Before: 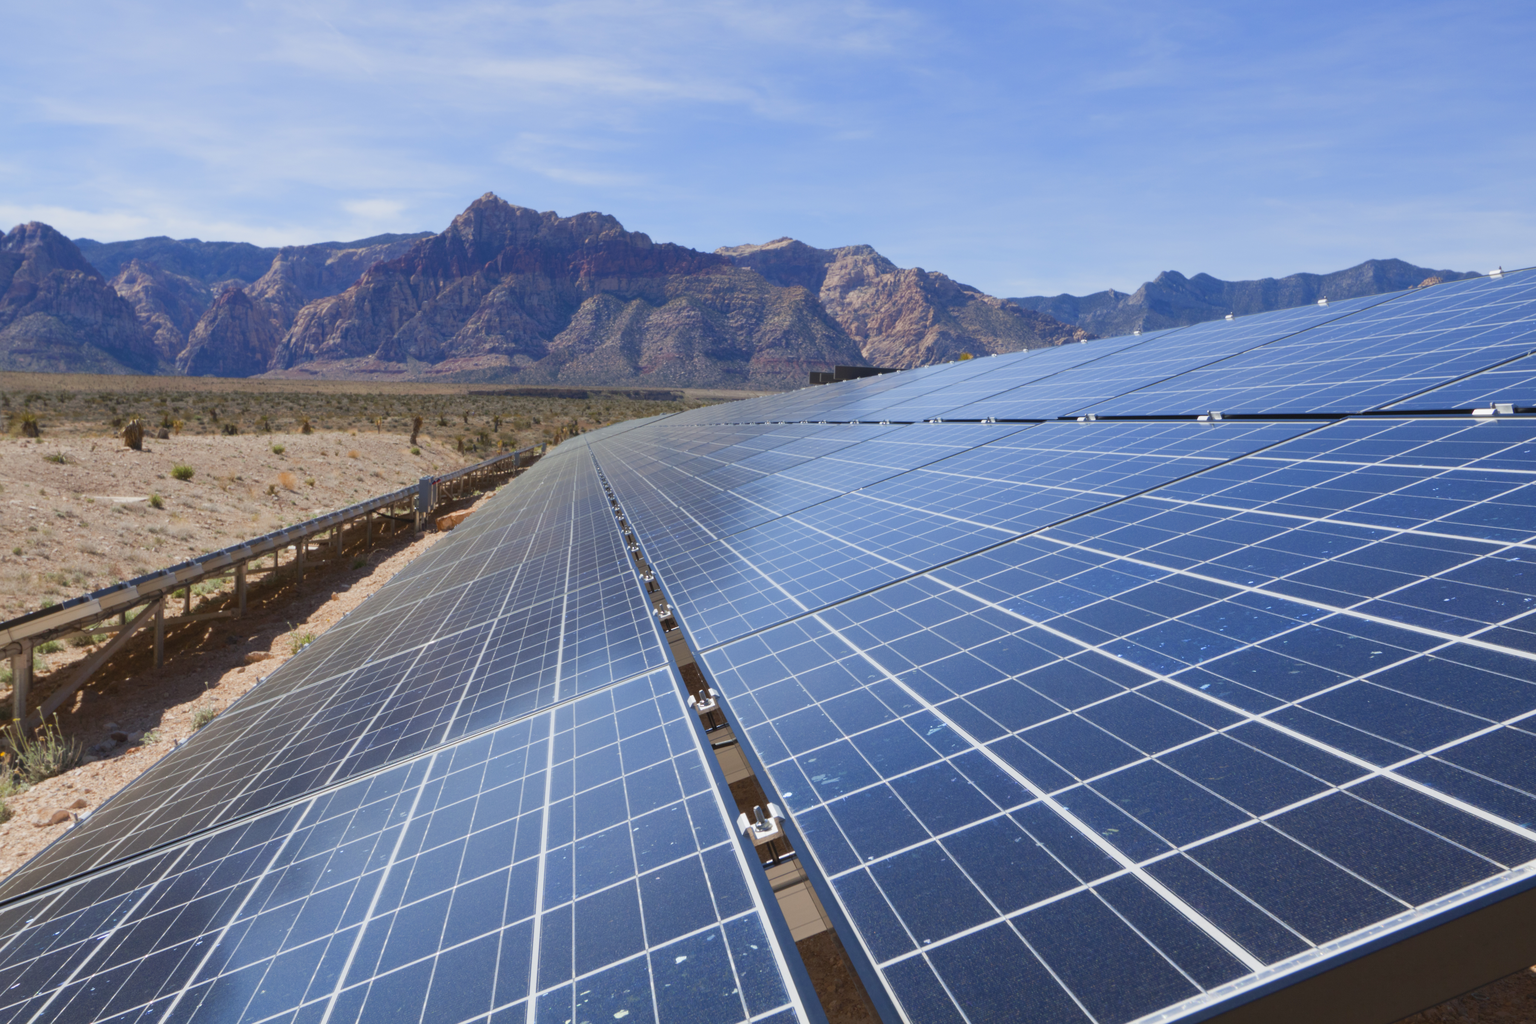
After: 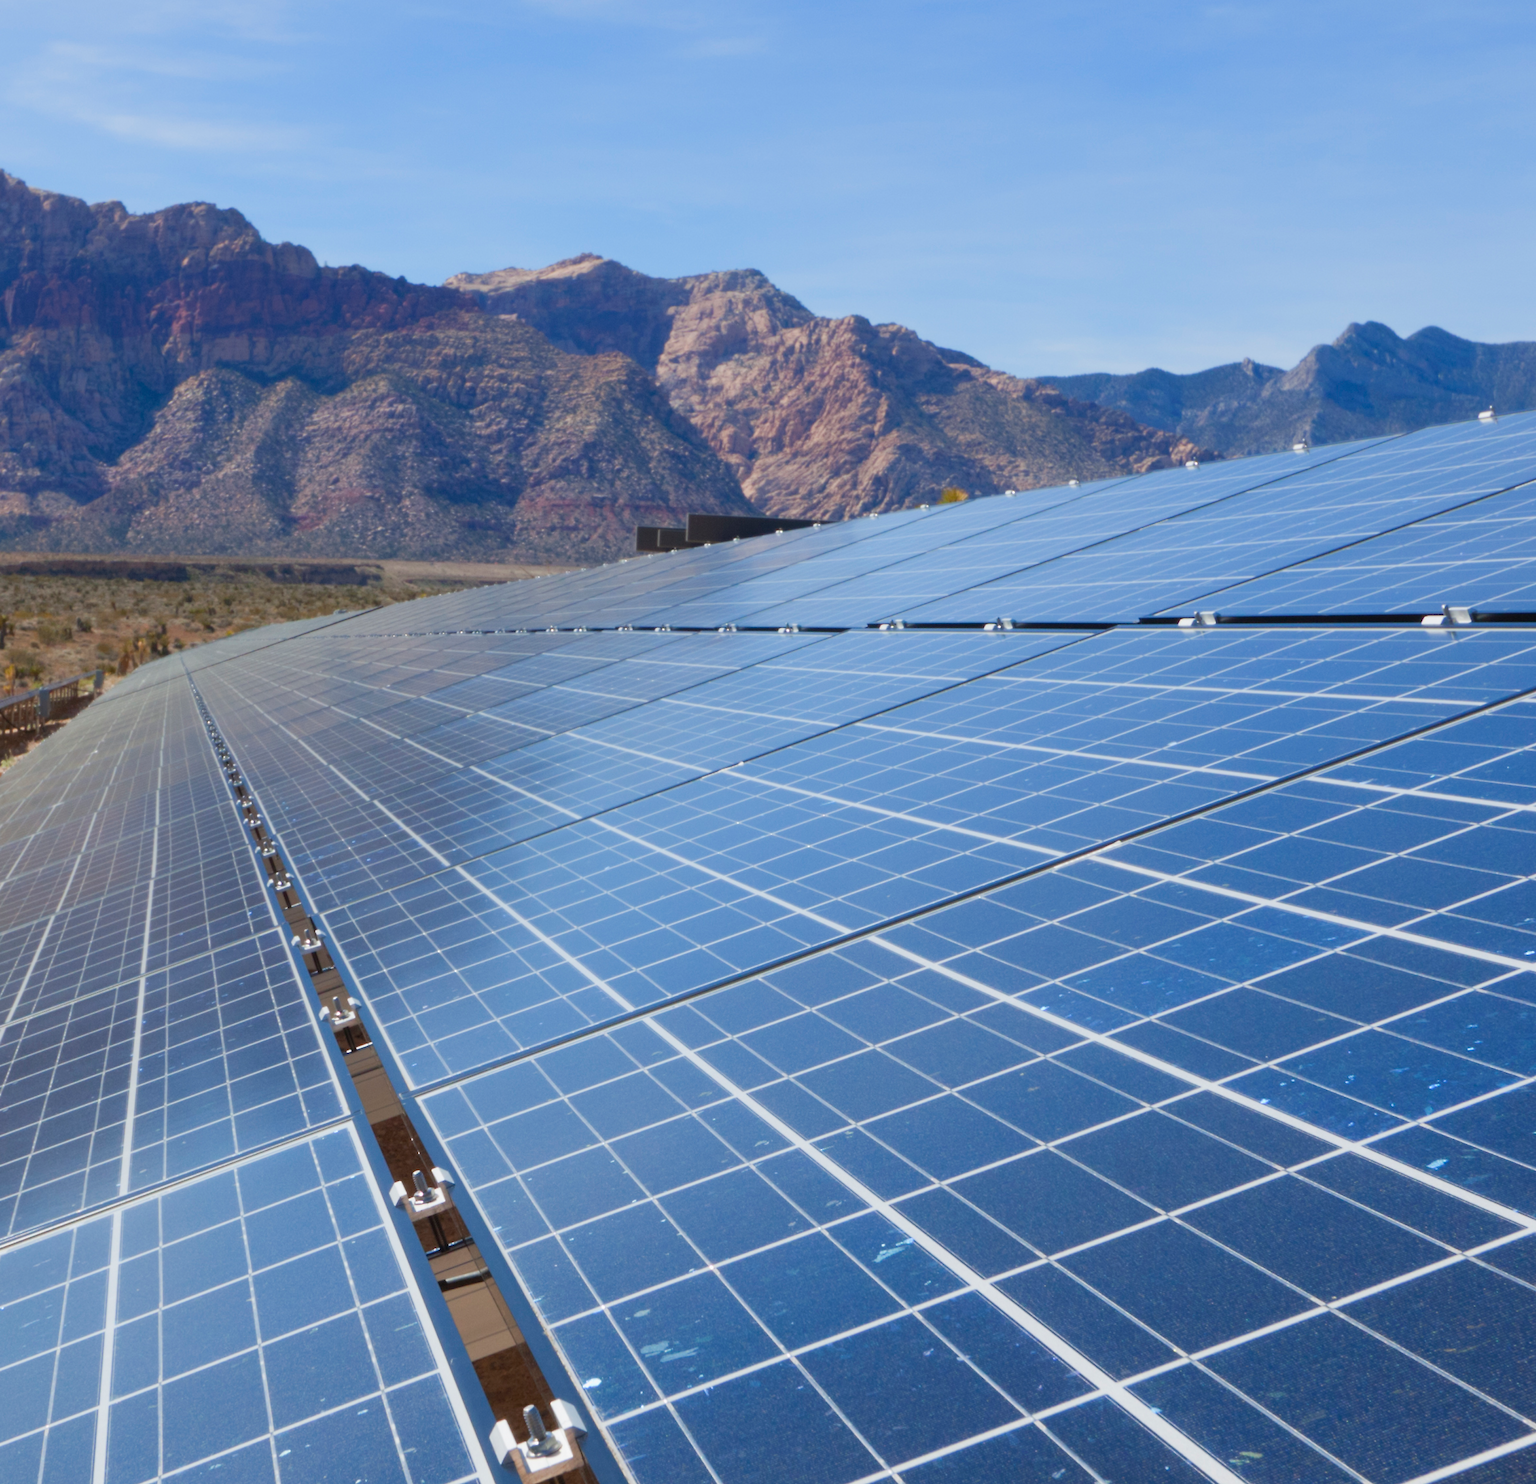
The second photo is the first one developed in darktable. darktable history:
crop: left 32.257%, top 10.951%, right 18.336%, bottom 17.455%
